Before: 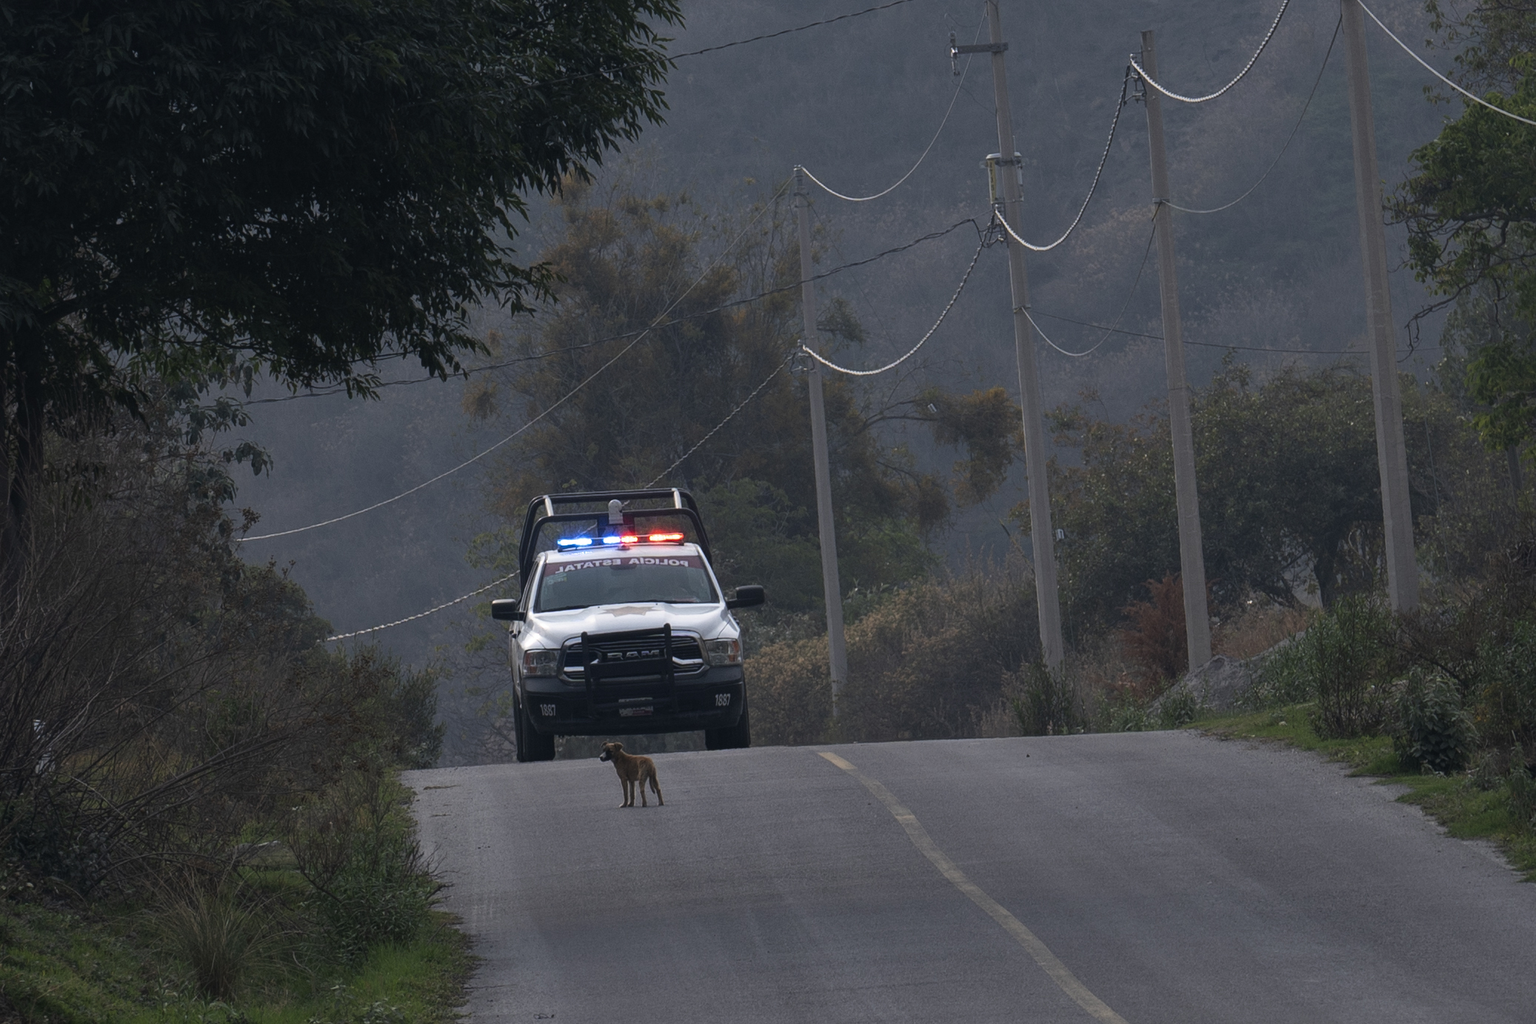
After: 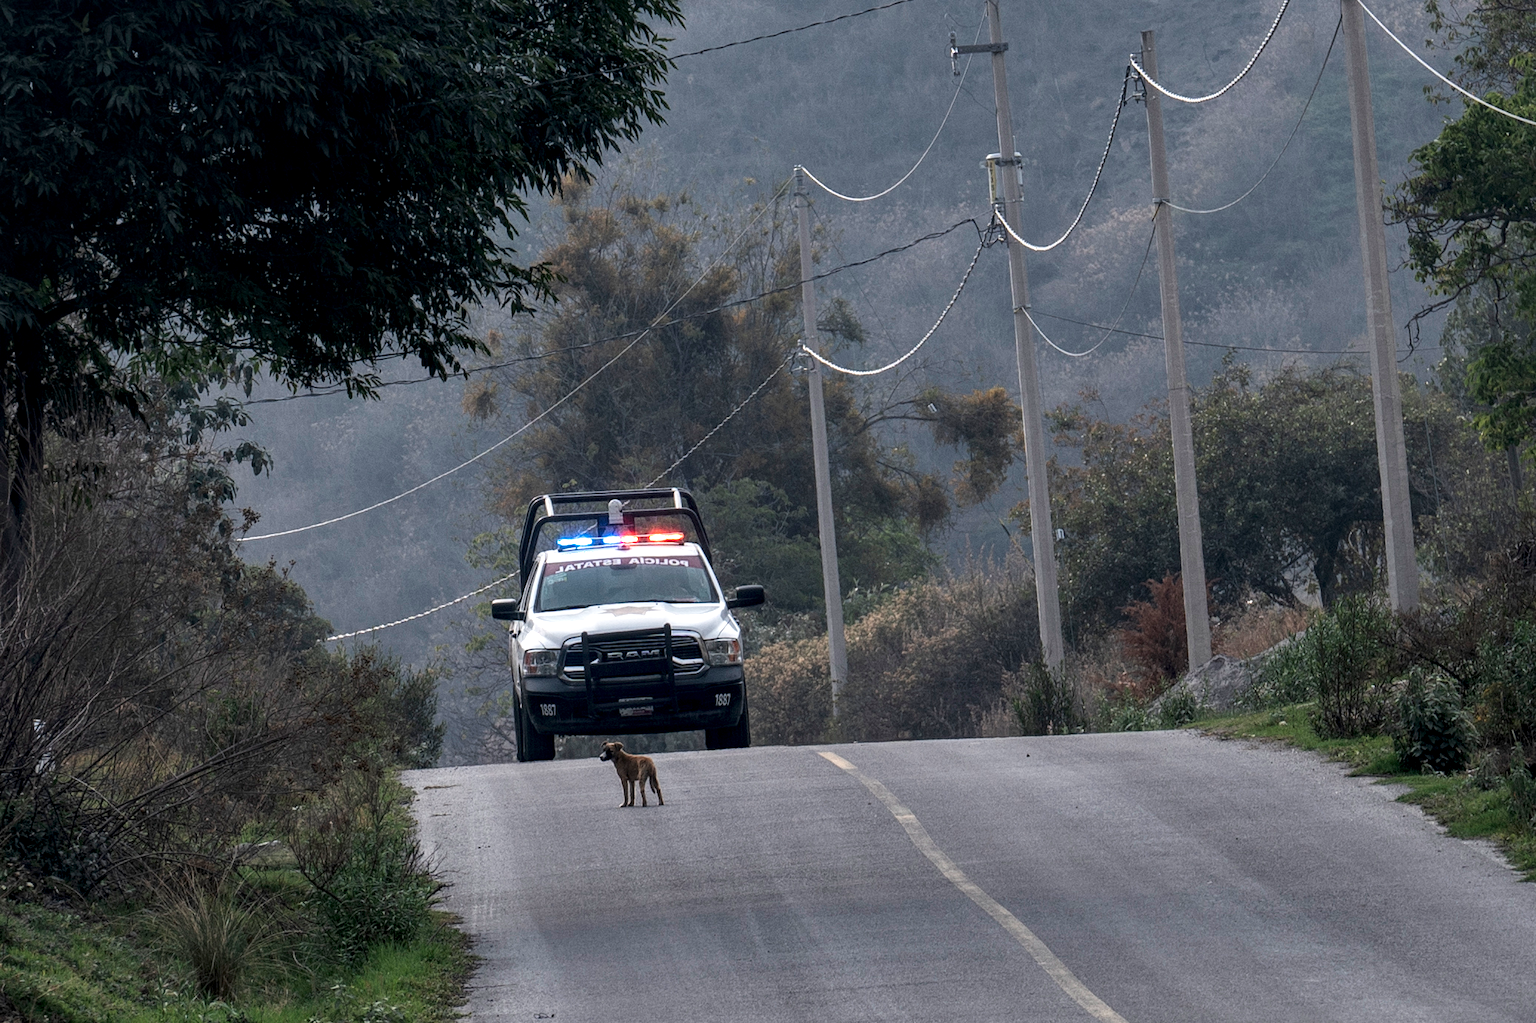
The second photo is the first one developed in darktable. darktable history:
base curve: curves: ch0 [(0, 0) (0.204, 0.334) (0.55, 0.733) (1, 1)], preserve colors none
local contrast: highlights 60%, shadows 60%, detail 160%
